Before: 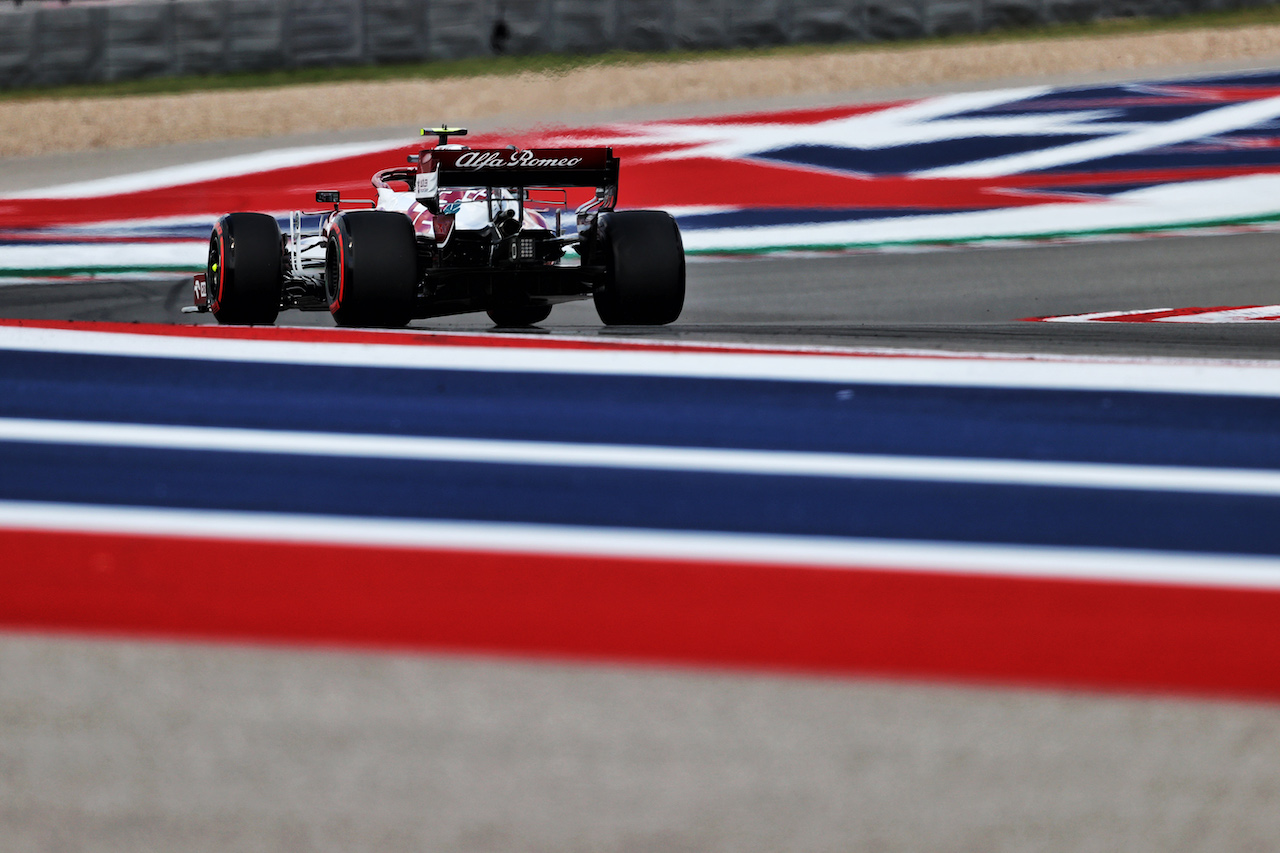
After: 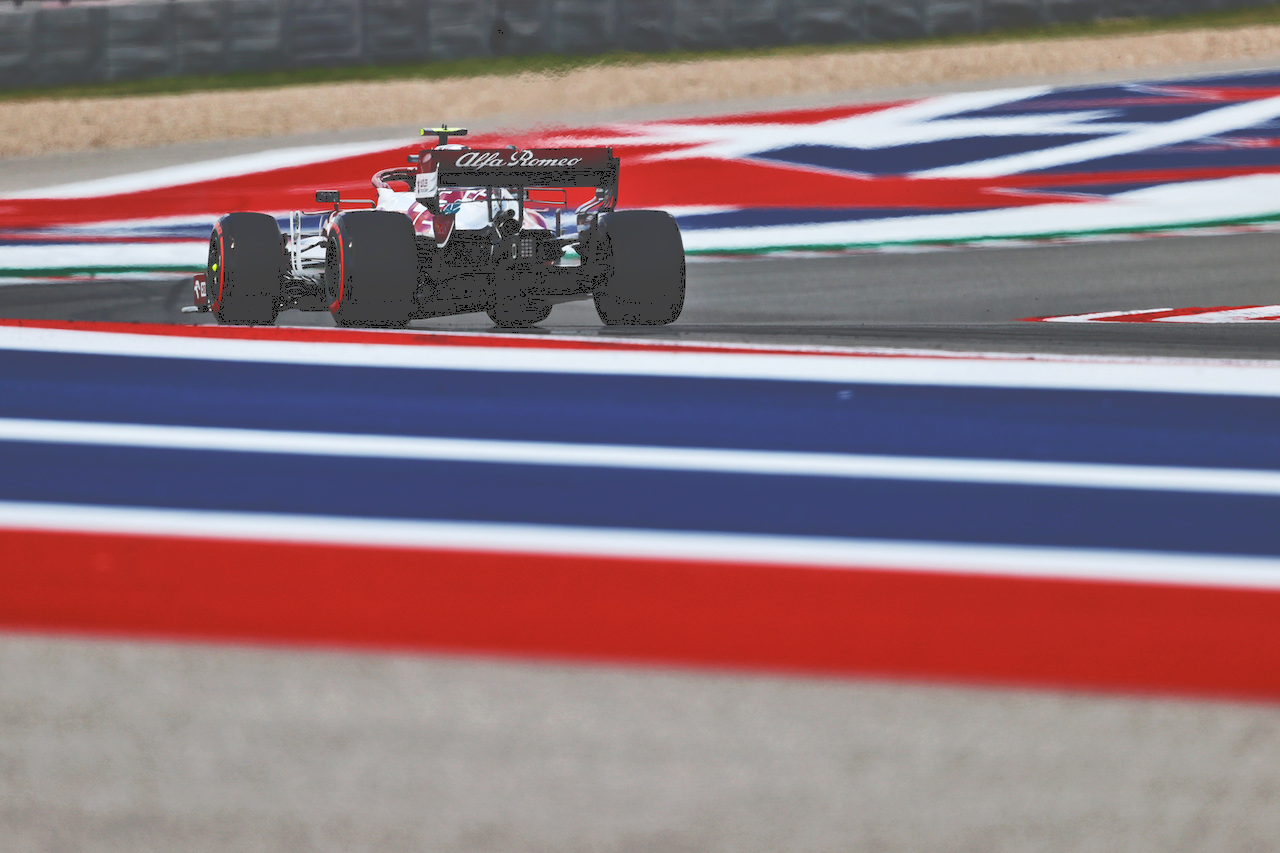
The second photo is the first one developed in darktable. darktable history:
tone curve: curves: ch0 [(0, 0) (0.003, 0.273) (0.011, 0.276) (0.025, 0.276) (0.044, 0.28) (0.069, 0.283) (0.1, 0.288) (0.136, 0.293) (0.177, 0.302) (0.224, 0.321) (0.277, 0.349) (0.335, 0.393) (0.399, 0.448) (0.468, 0.51) (0.543, 0.589) (0.623, 0.677) (0.709, 0.761) (0.801, 0.839) (0.898, 0.909) (1, 1)], color space Lab, independent channels, preserve colors none
